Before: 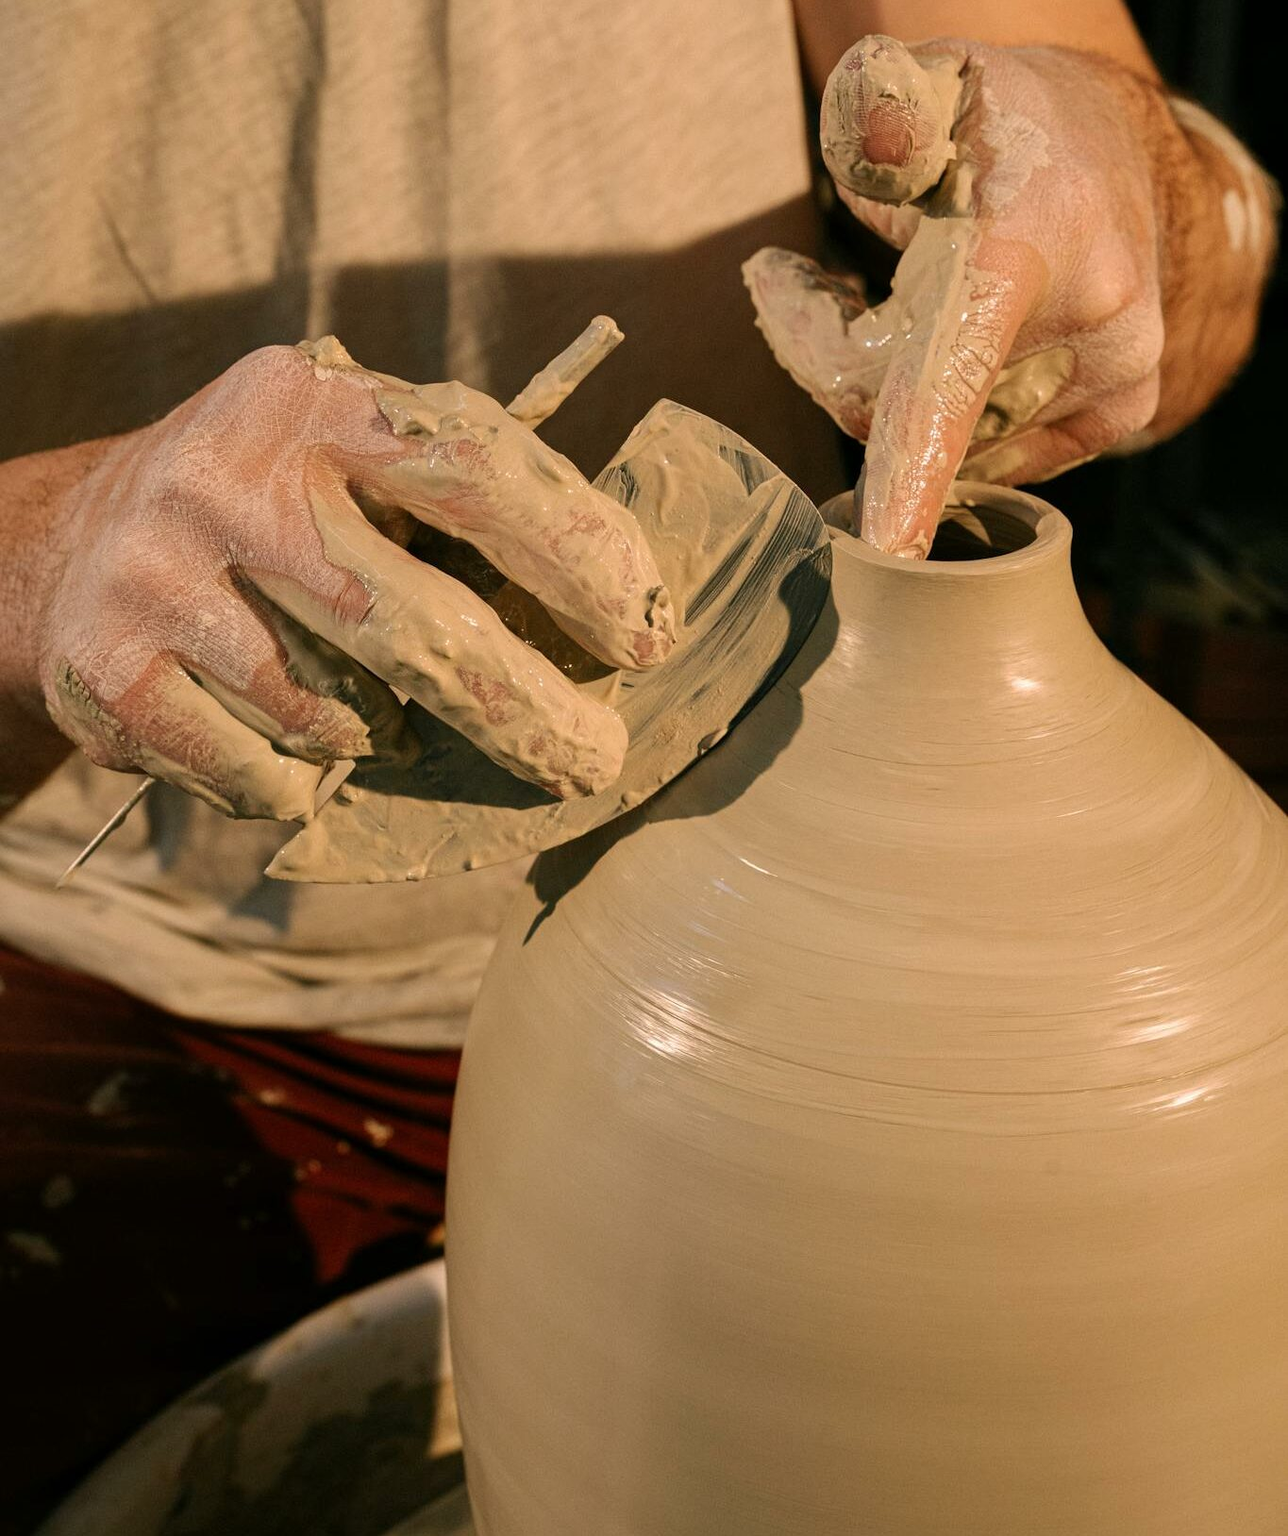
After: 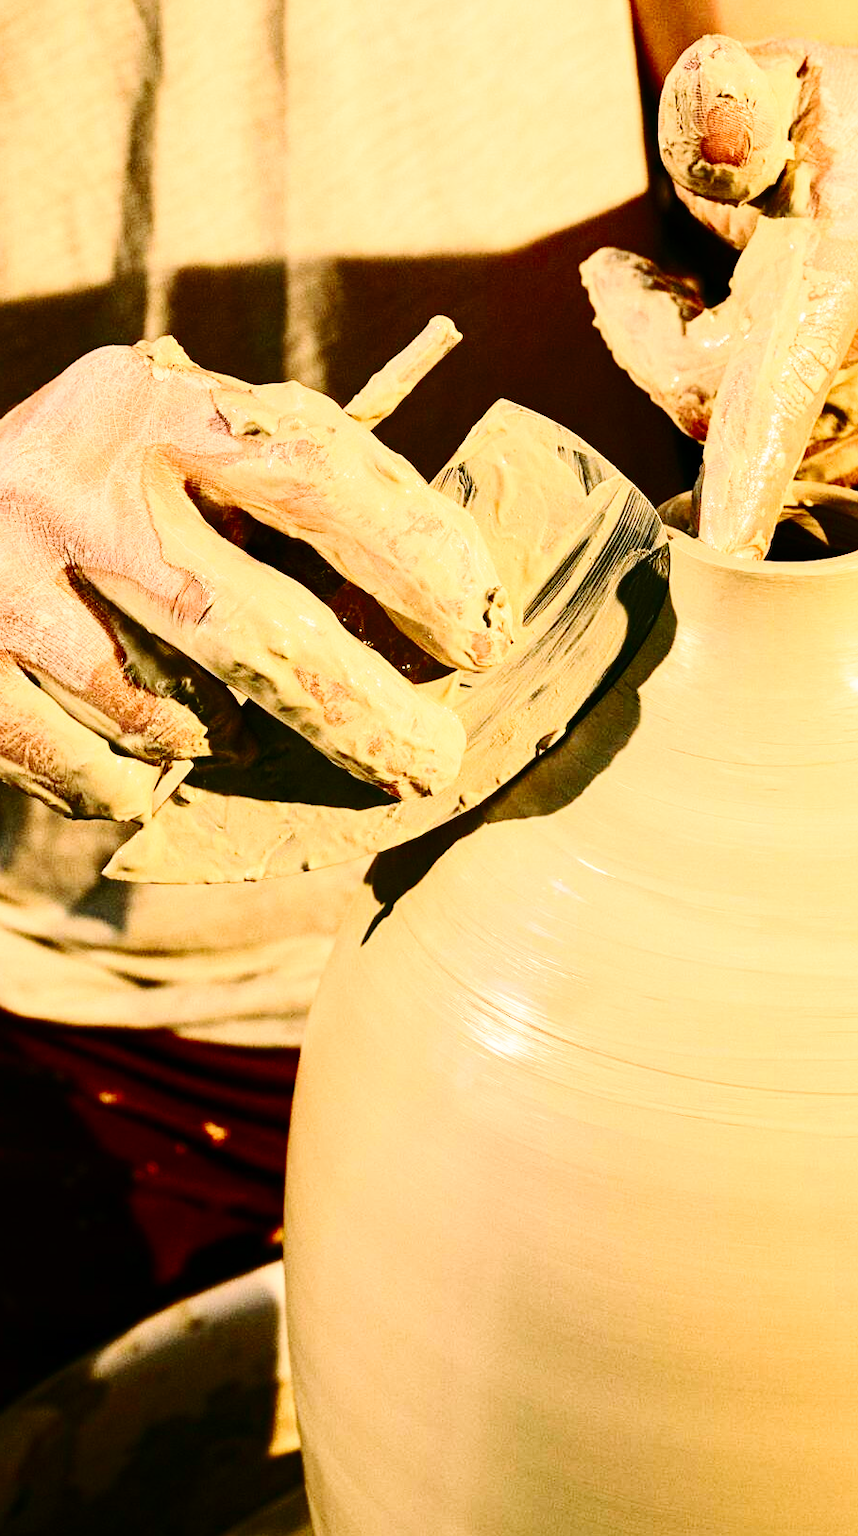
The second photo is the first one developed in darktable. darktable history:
contrast brightness saturation: contrast 0.4, brightness 0.05, saturation 0.25
base curve: curves: ch0 [(0, 0) (0.036, 0.037) (0.121, 0.228) (0.46, 0.76) (0.859, 0.983) (1, 1)], preserve colors none
crop and rotate: left 12.673%, right 20.66%
